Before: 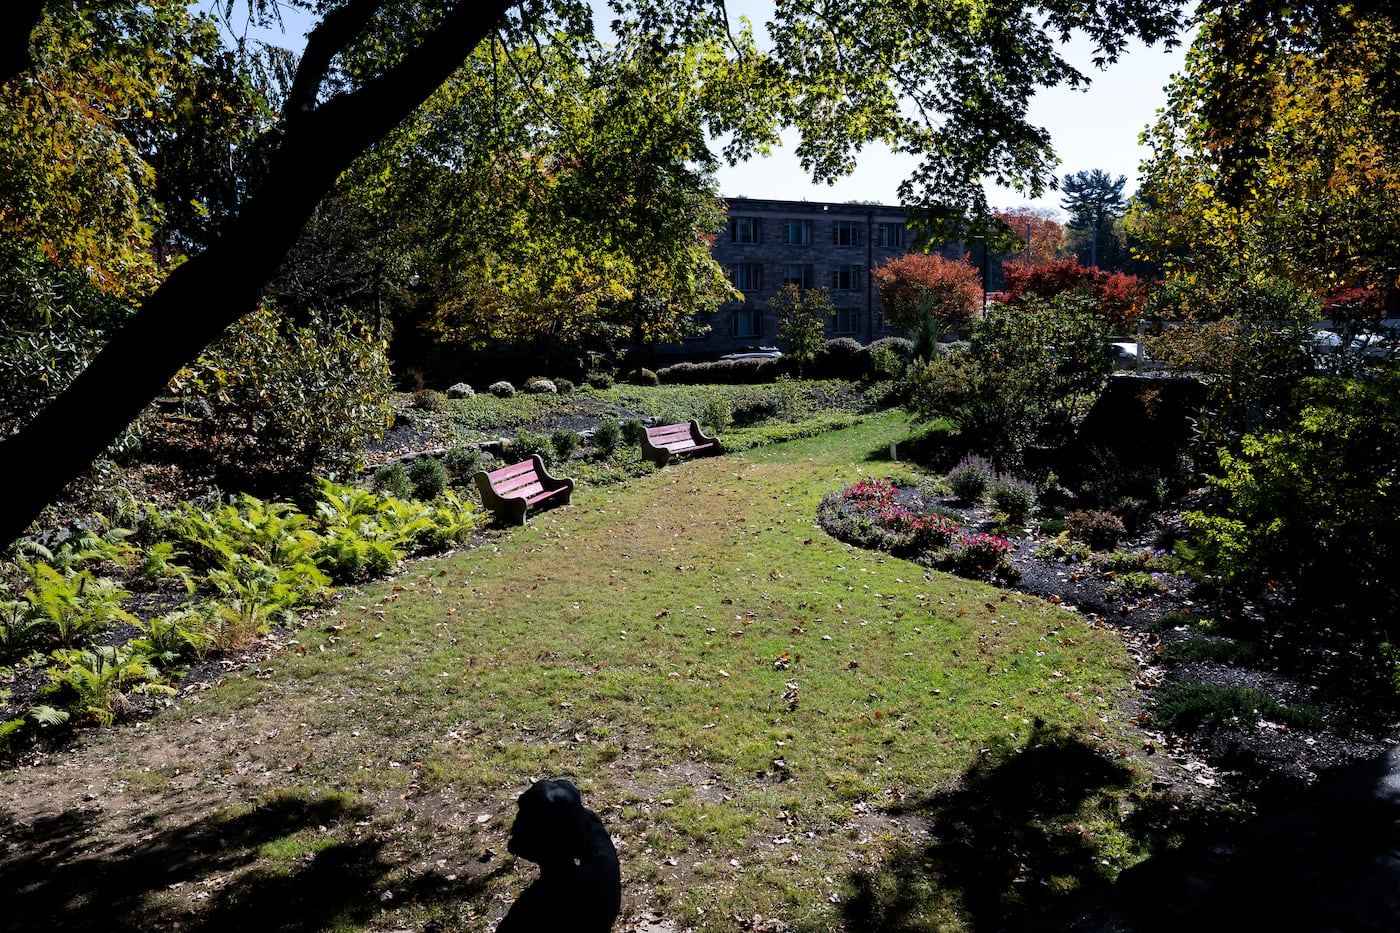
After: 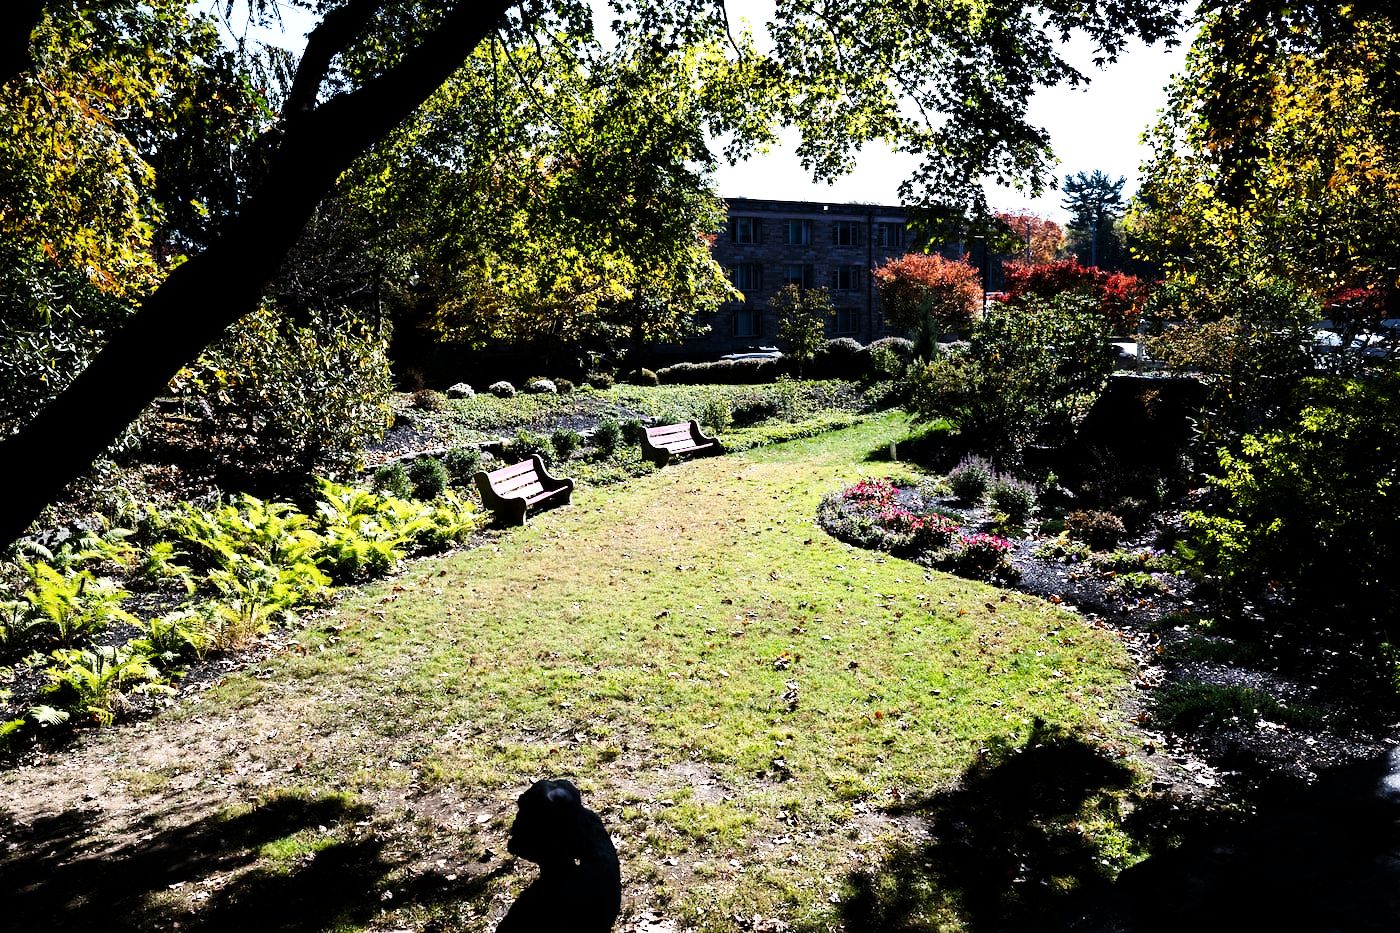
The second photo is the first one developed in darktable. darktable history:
tone equalizer: -8 EV -0.75 EV, -7 EV -0.7 EV, -6 EV -0.6 EV, -5 EV -0.4 EV, -3 EV 0.4 EV, -2 EV 0.6 EV, -1 EV 0.7 EV, +0 EV 0.75 EV, edges refinement/feathering 500, mask exposure compensation -1.57 EV, preserve details no
base curve: curves: ch0 [(0, 0) (0.028, 0.03) (0.121, 0.232) (0.46, 0.748) (0.859, 0.968) (1, 1)], preserve colors none
